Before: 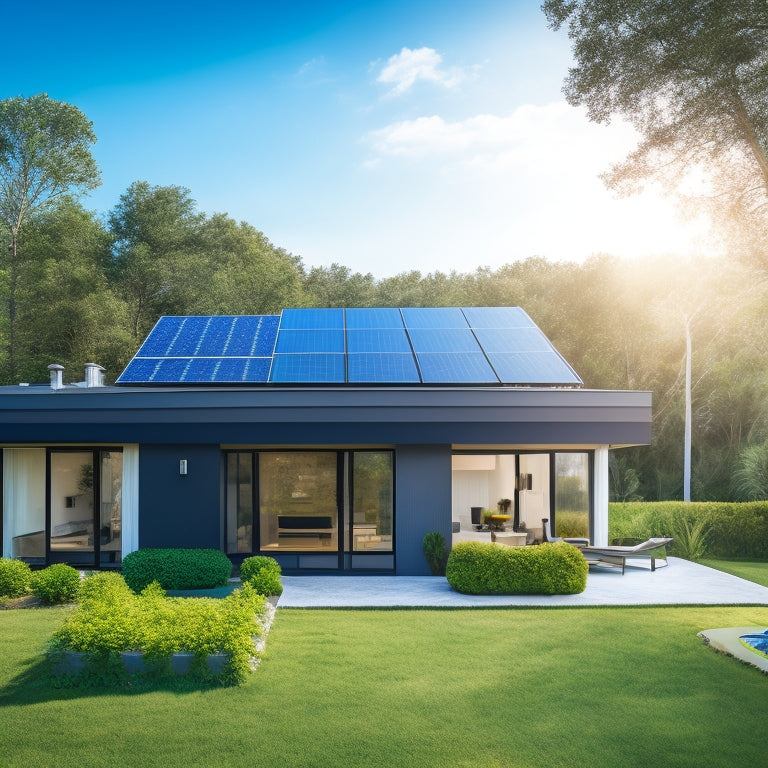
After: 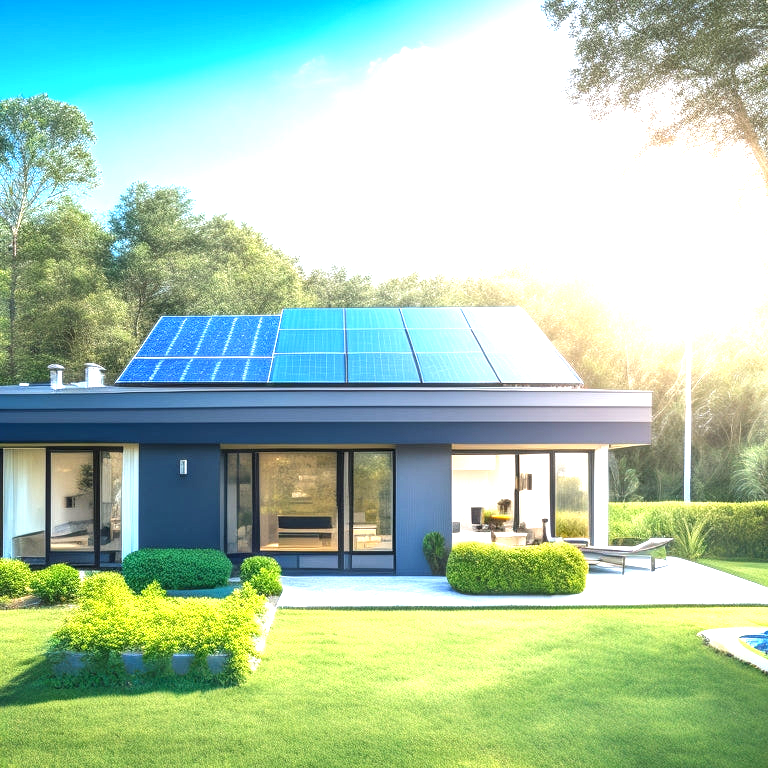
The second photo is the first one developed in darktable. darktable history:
exposure: black level correction 0, exposure 1.379 EV, compensate exposure bias true, compensate highlight preservation false
local contrast: on, module defaults
